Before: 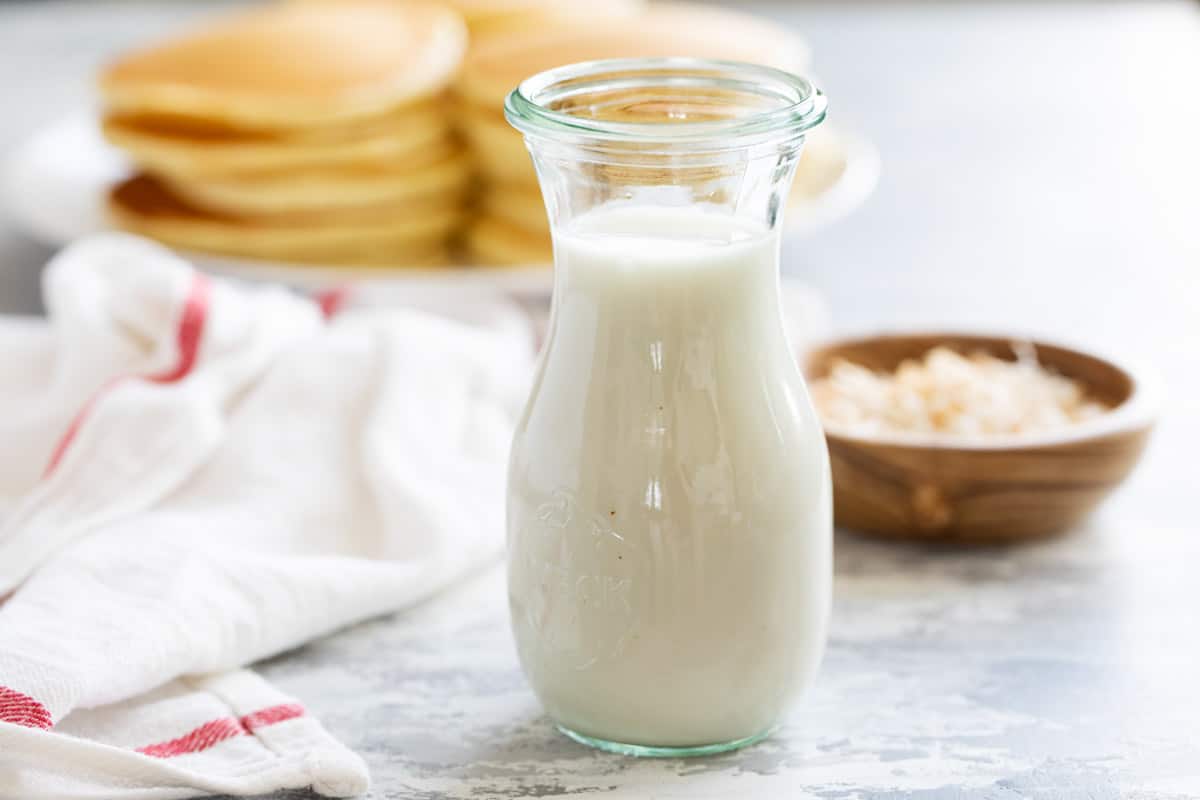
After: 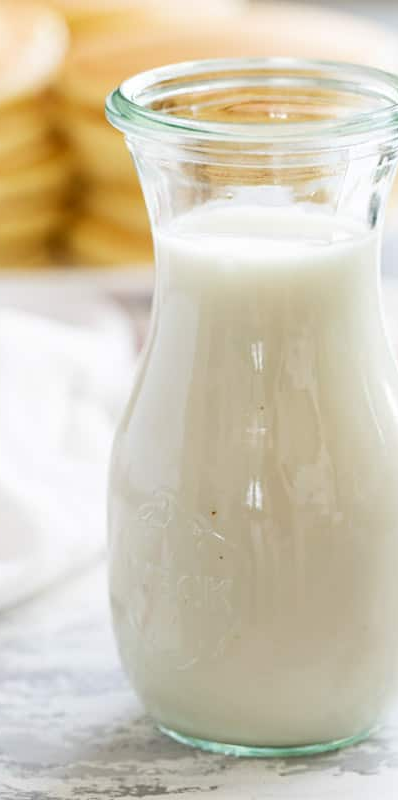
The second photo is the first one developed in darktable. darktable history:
crop: left 33.331%, right 33.472%
